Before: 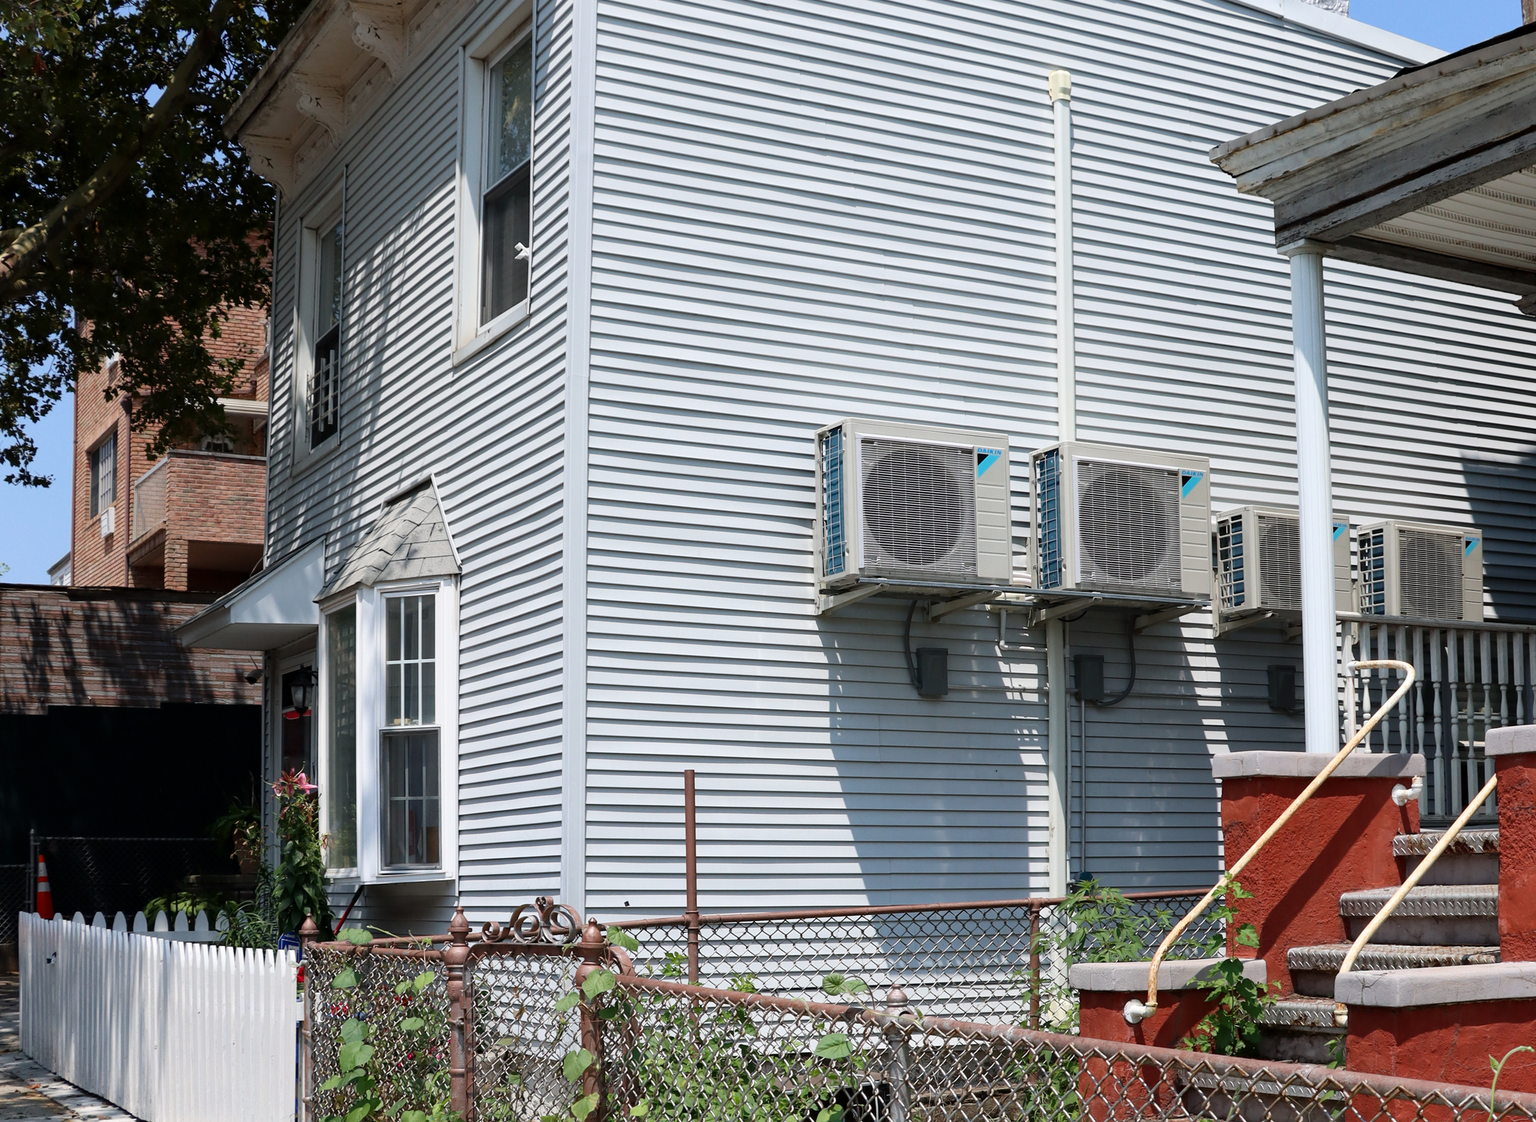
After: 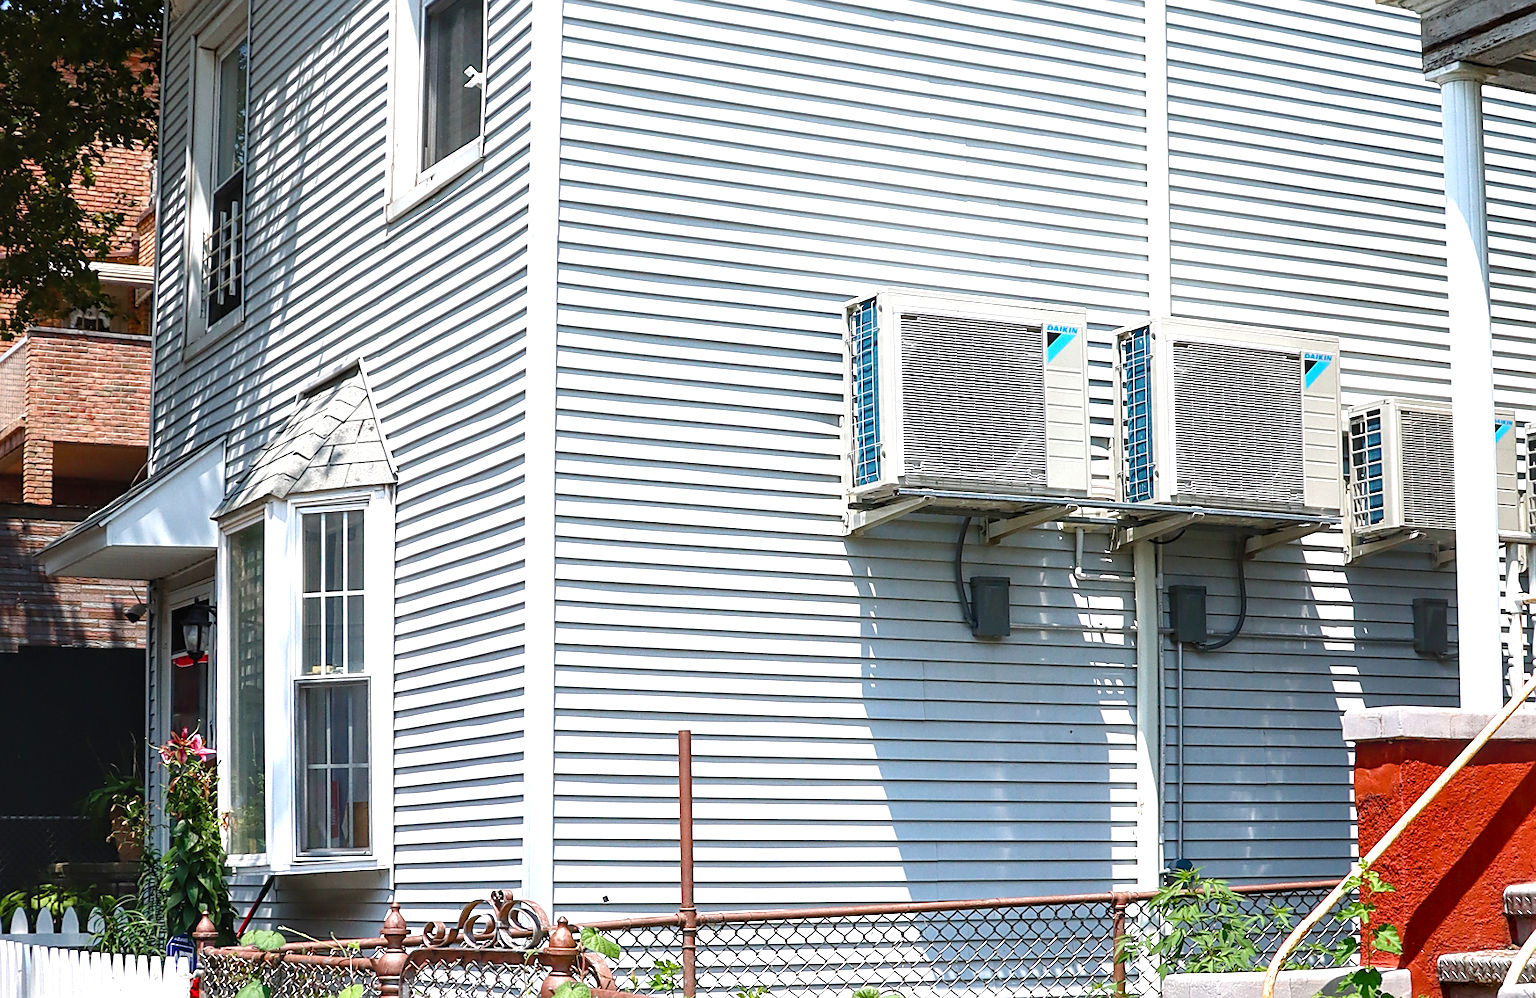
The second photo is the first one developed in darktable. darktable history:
exposure: black level correction 0, exposure 0.498 EV, compensate exposure bias true, compensate highlight preservation false
color balance rgb: perceptual saturation grading › global saturation 45.542%, perceptual saturation grading › highlights -50.259%, perceptual saturation grading › shadows 30.812%, perceptual brilliance grading › global brilliance 10.502%
crop: left 9.516%, top 16.957%, right 11.044%, bottom 12.323%
local contrast: on, module defaults
sharpen: on, module defaults
